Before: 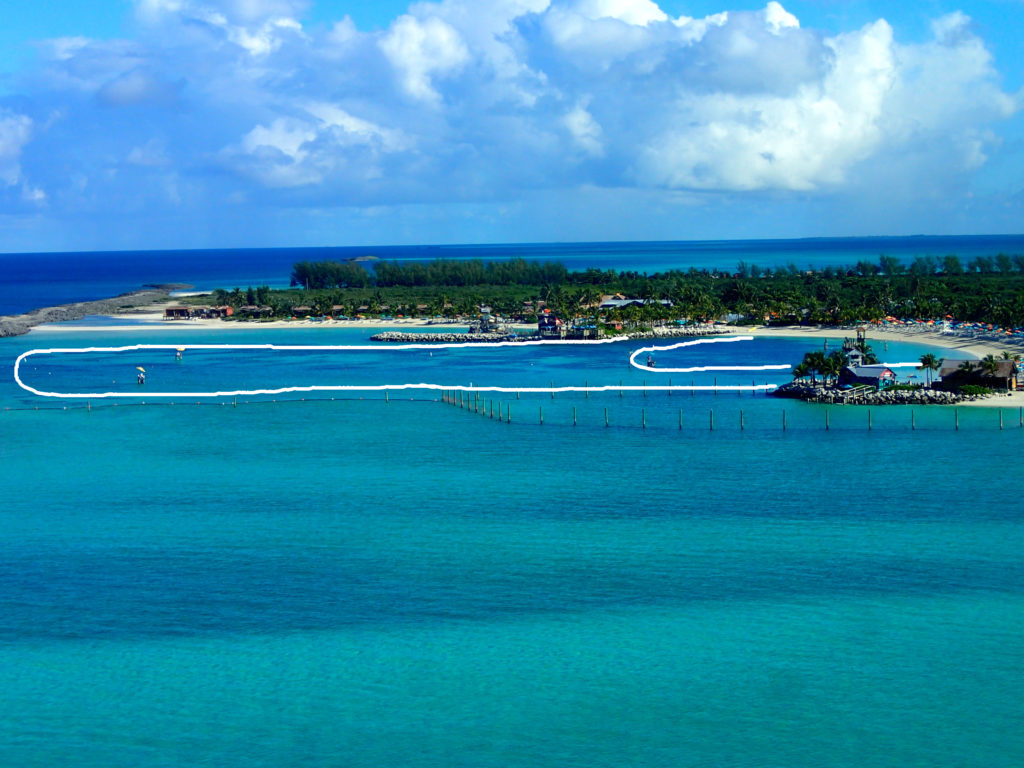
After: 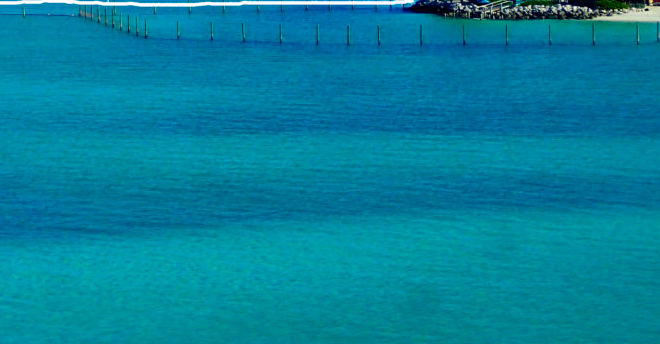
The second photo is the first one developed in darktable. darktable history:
crop and rotate: left 35.509%, top 50.238%, bottom 4.934%
color balance rgb: perceptual saturation grading › global saturation 20%, perceptual saturation grading › highlights -25%, perceptual saturation grading › shadows 25%
